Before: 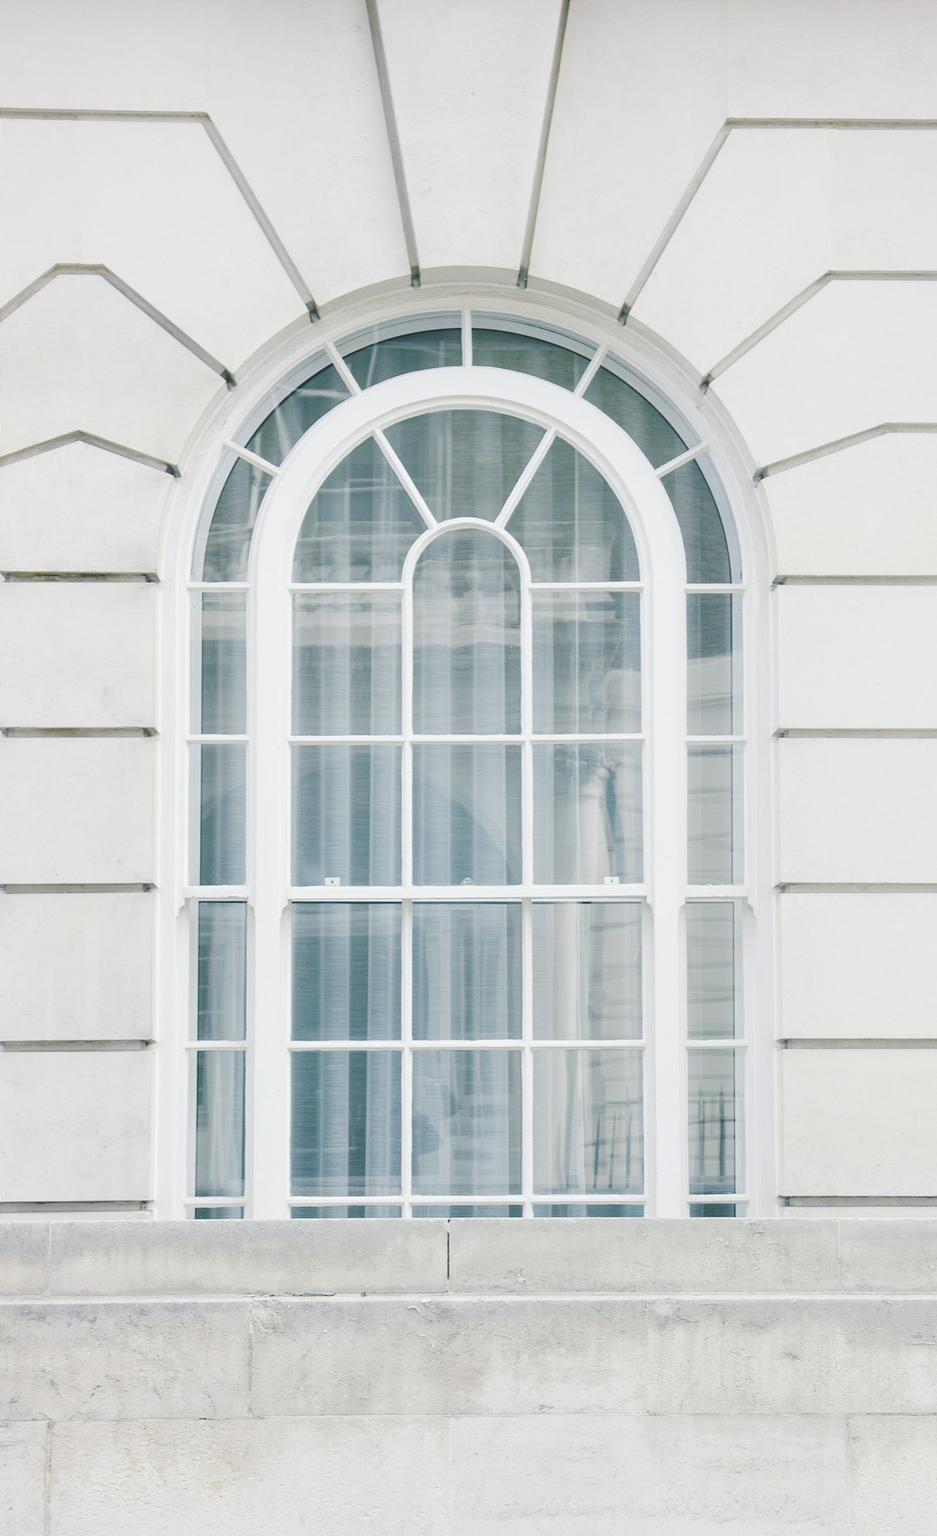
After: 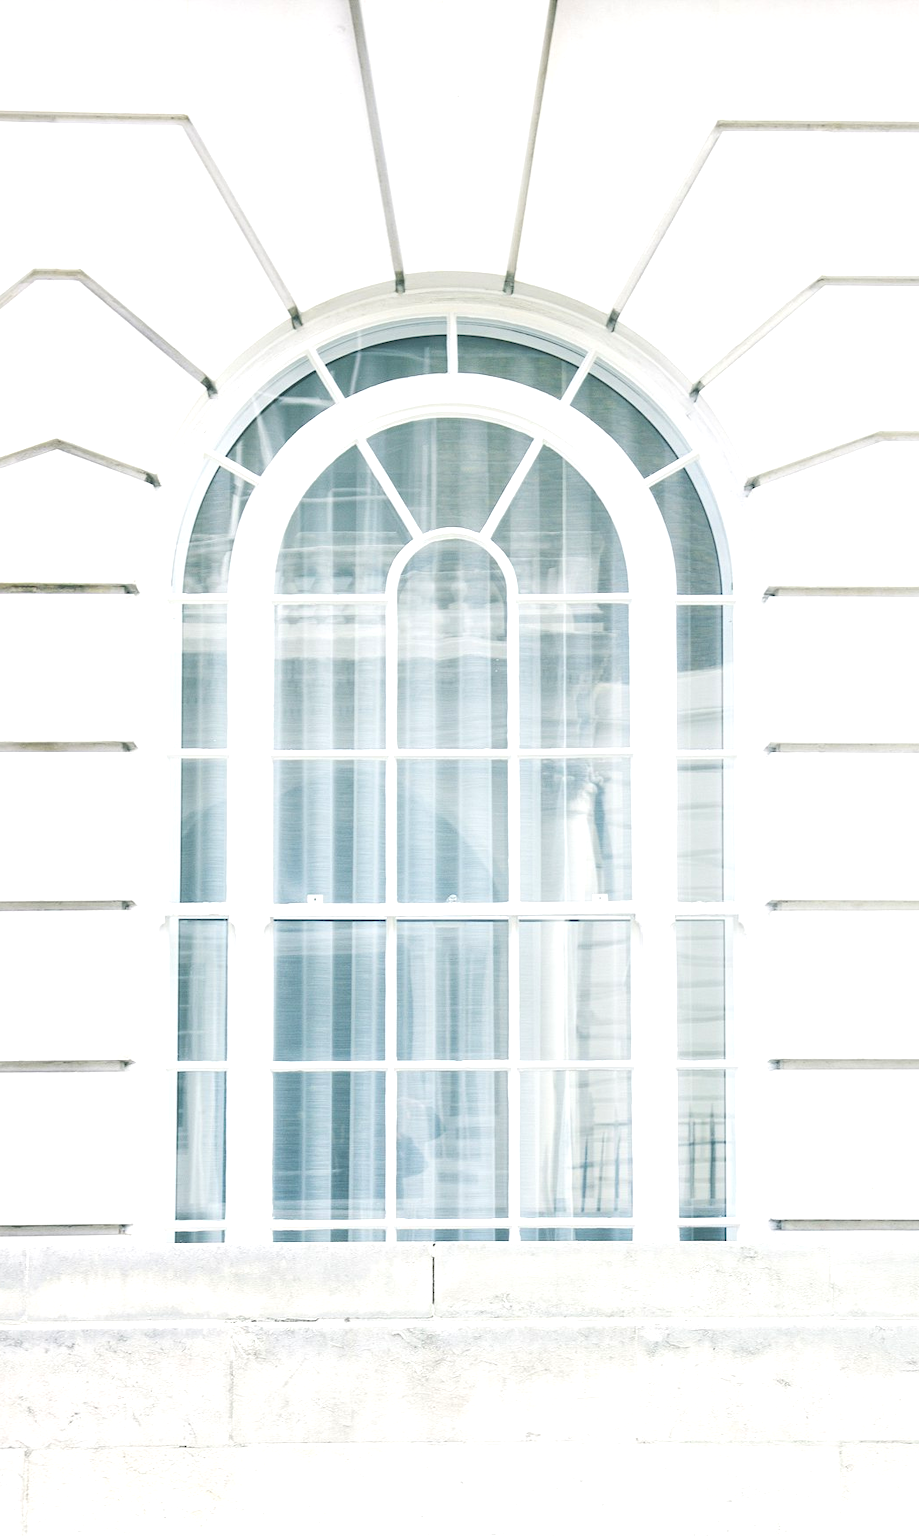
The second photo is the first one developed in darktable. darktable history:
crop and rotate: left 2.663%, right 1.053%, bottom 1.886%
exposure: black level correction 0, exposure 0.7 EV, compensate highlight preservation false
